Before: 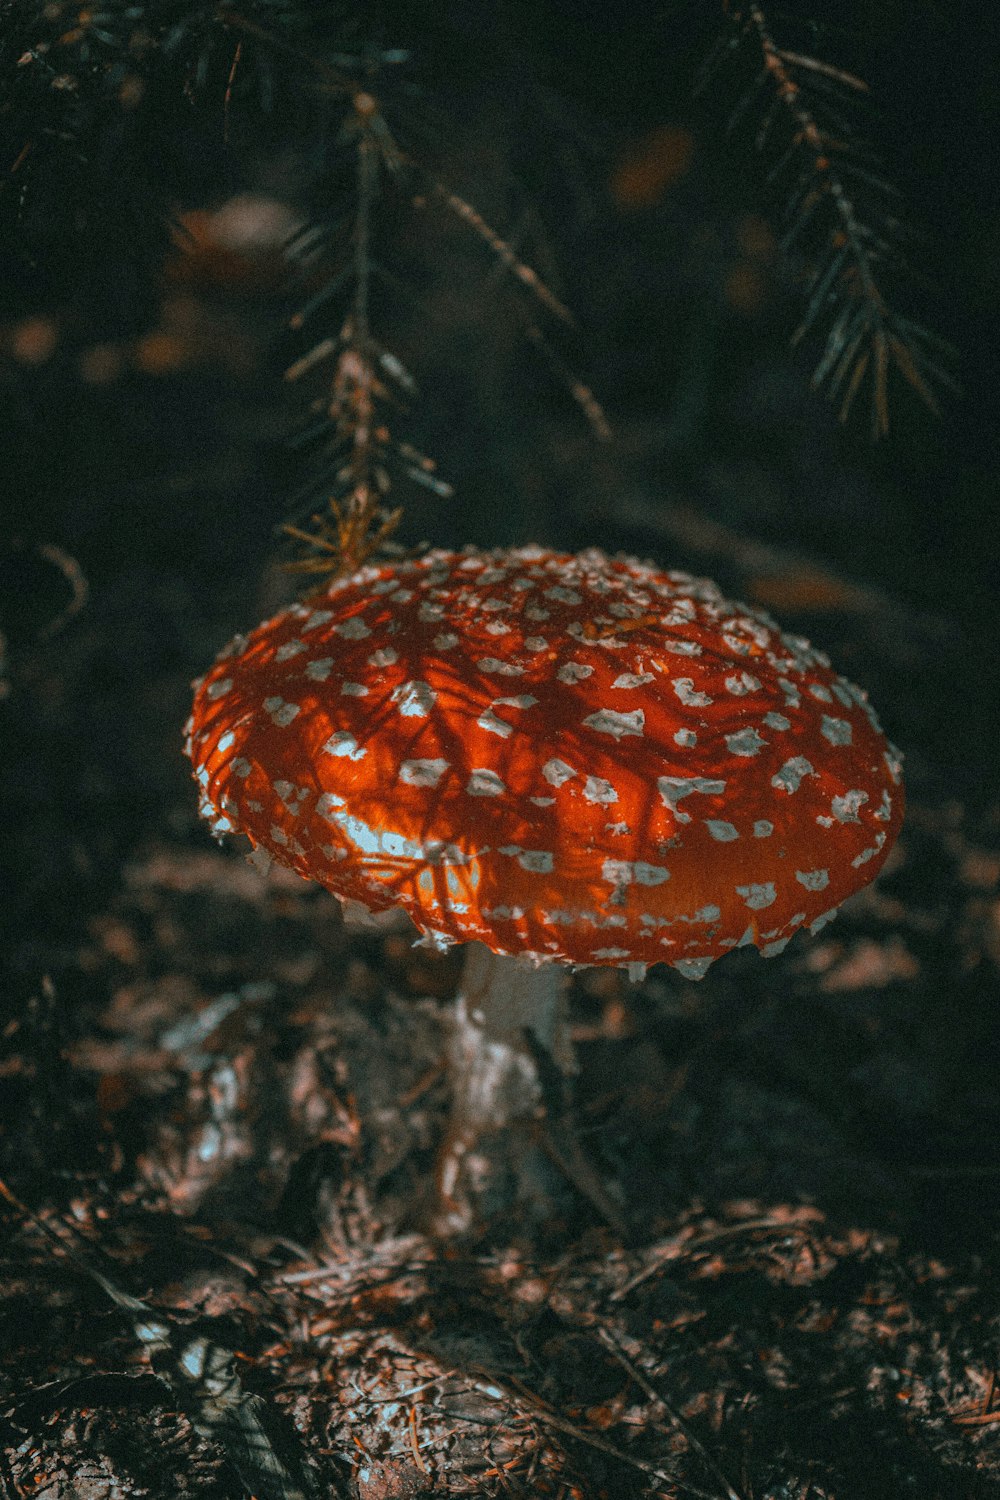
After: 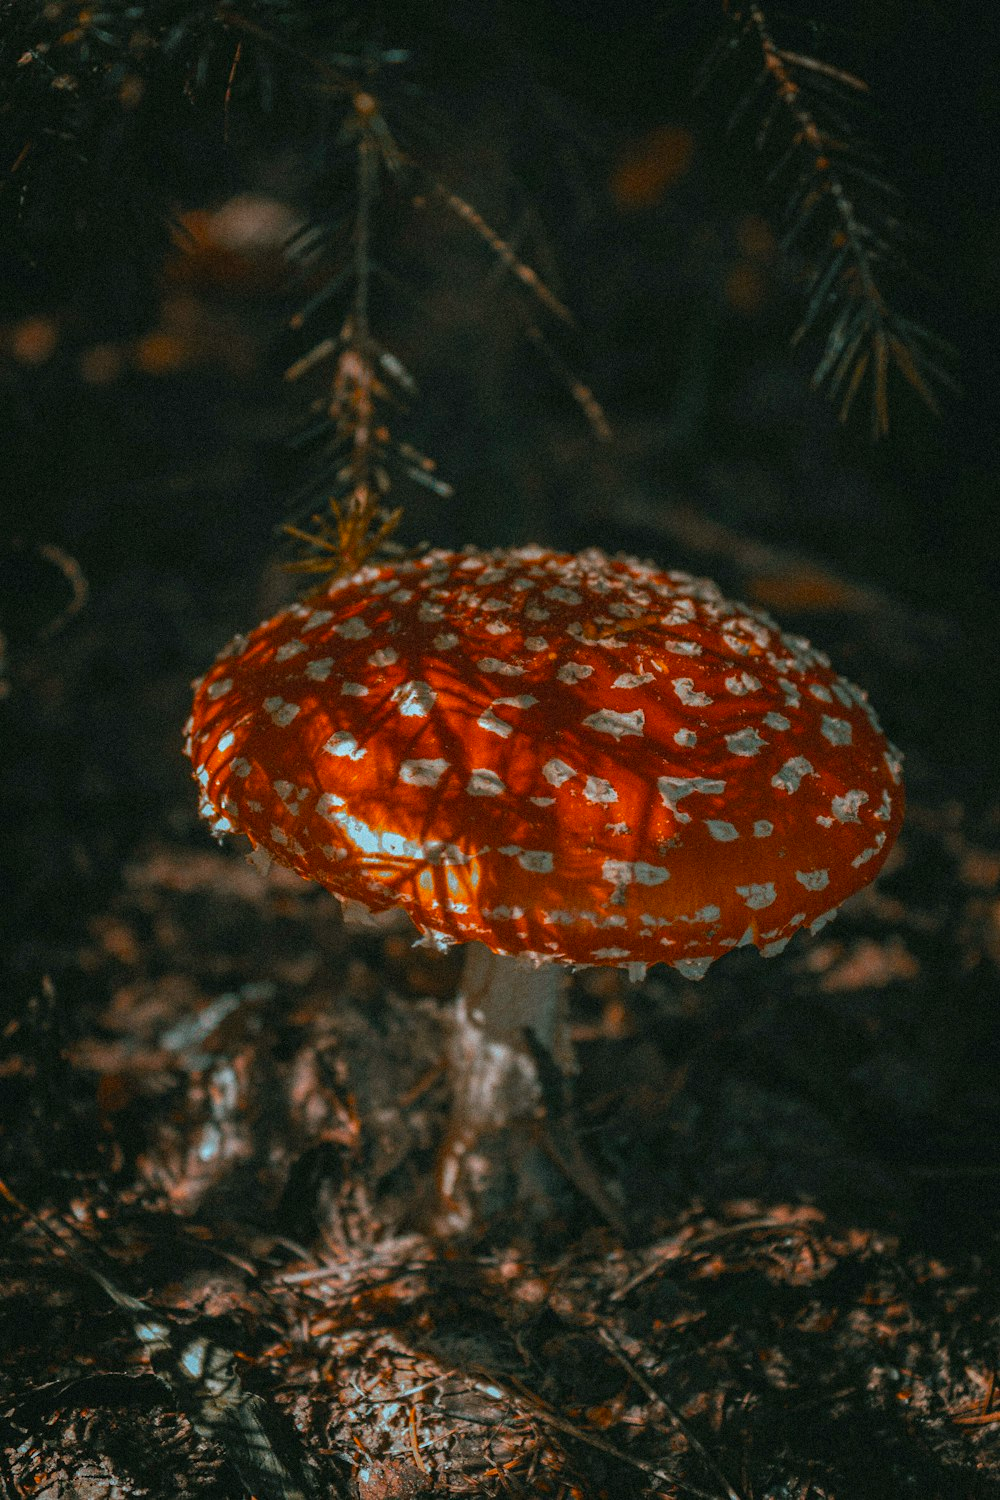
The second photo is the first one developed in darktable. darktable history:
color balance rgb: power › luminance -3.673%, power › chroma 0.539%, power › hue 40.4°, perceptual saturation grading › global saturation 19.349%, global vibrance 20%
